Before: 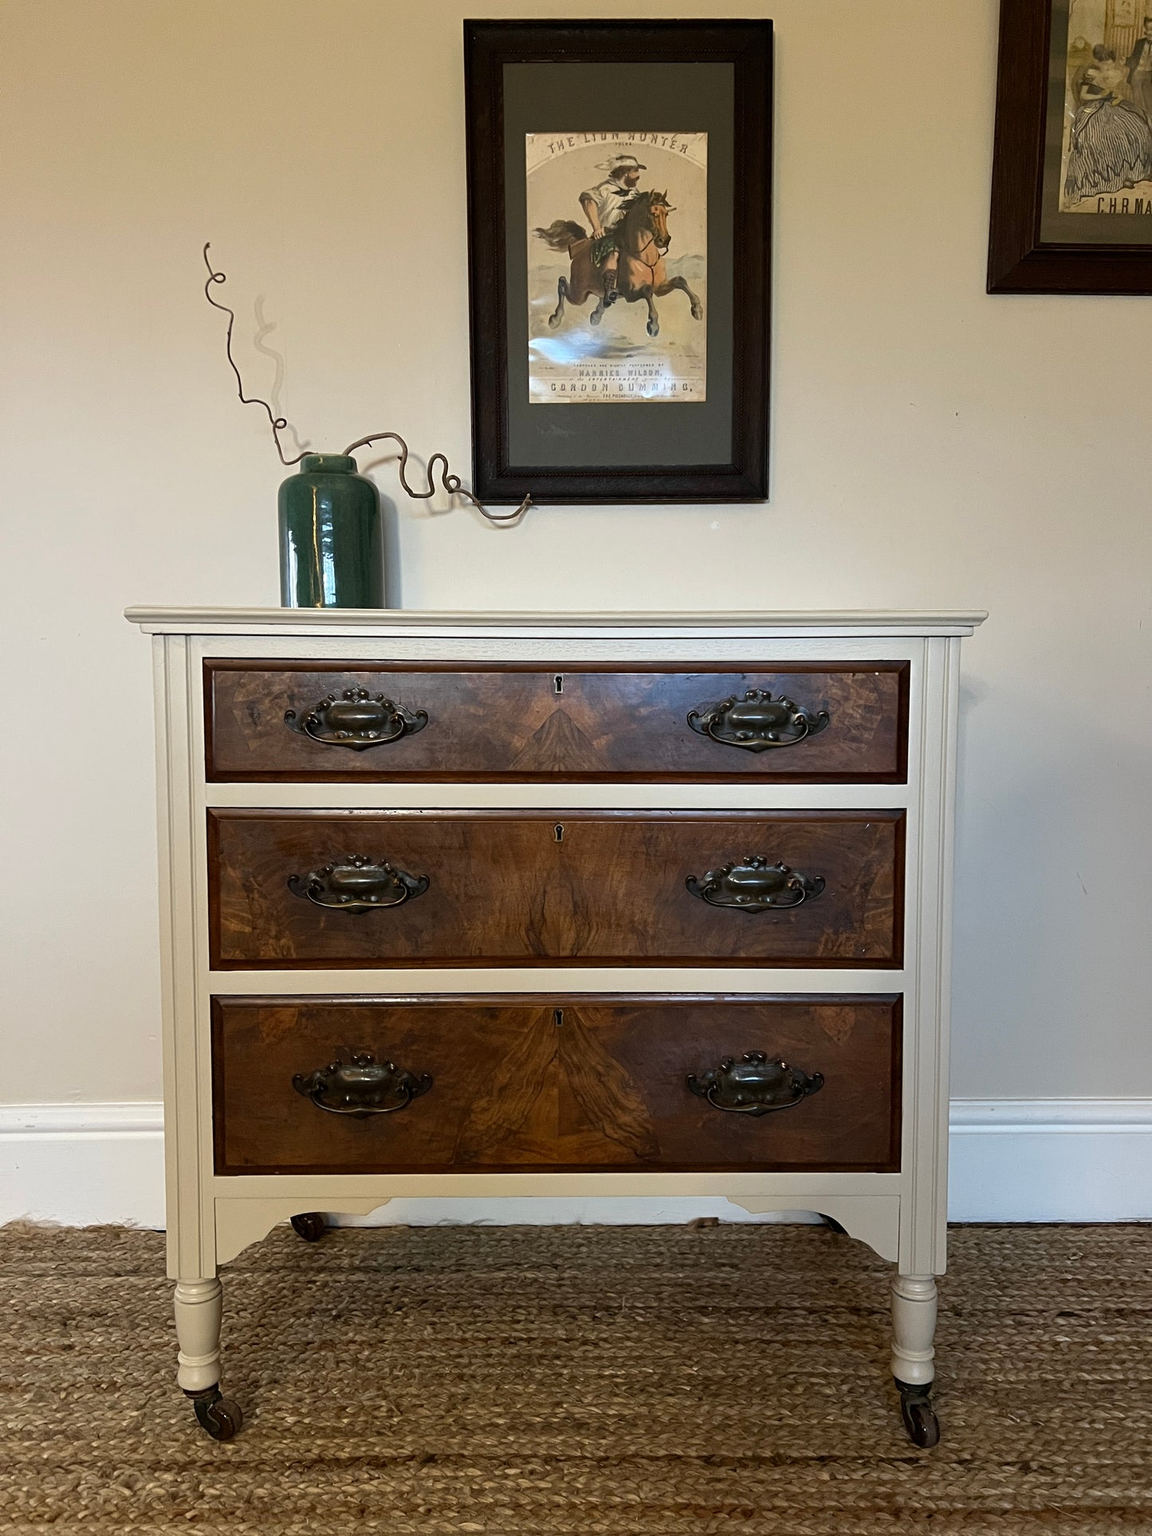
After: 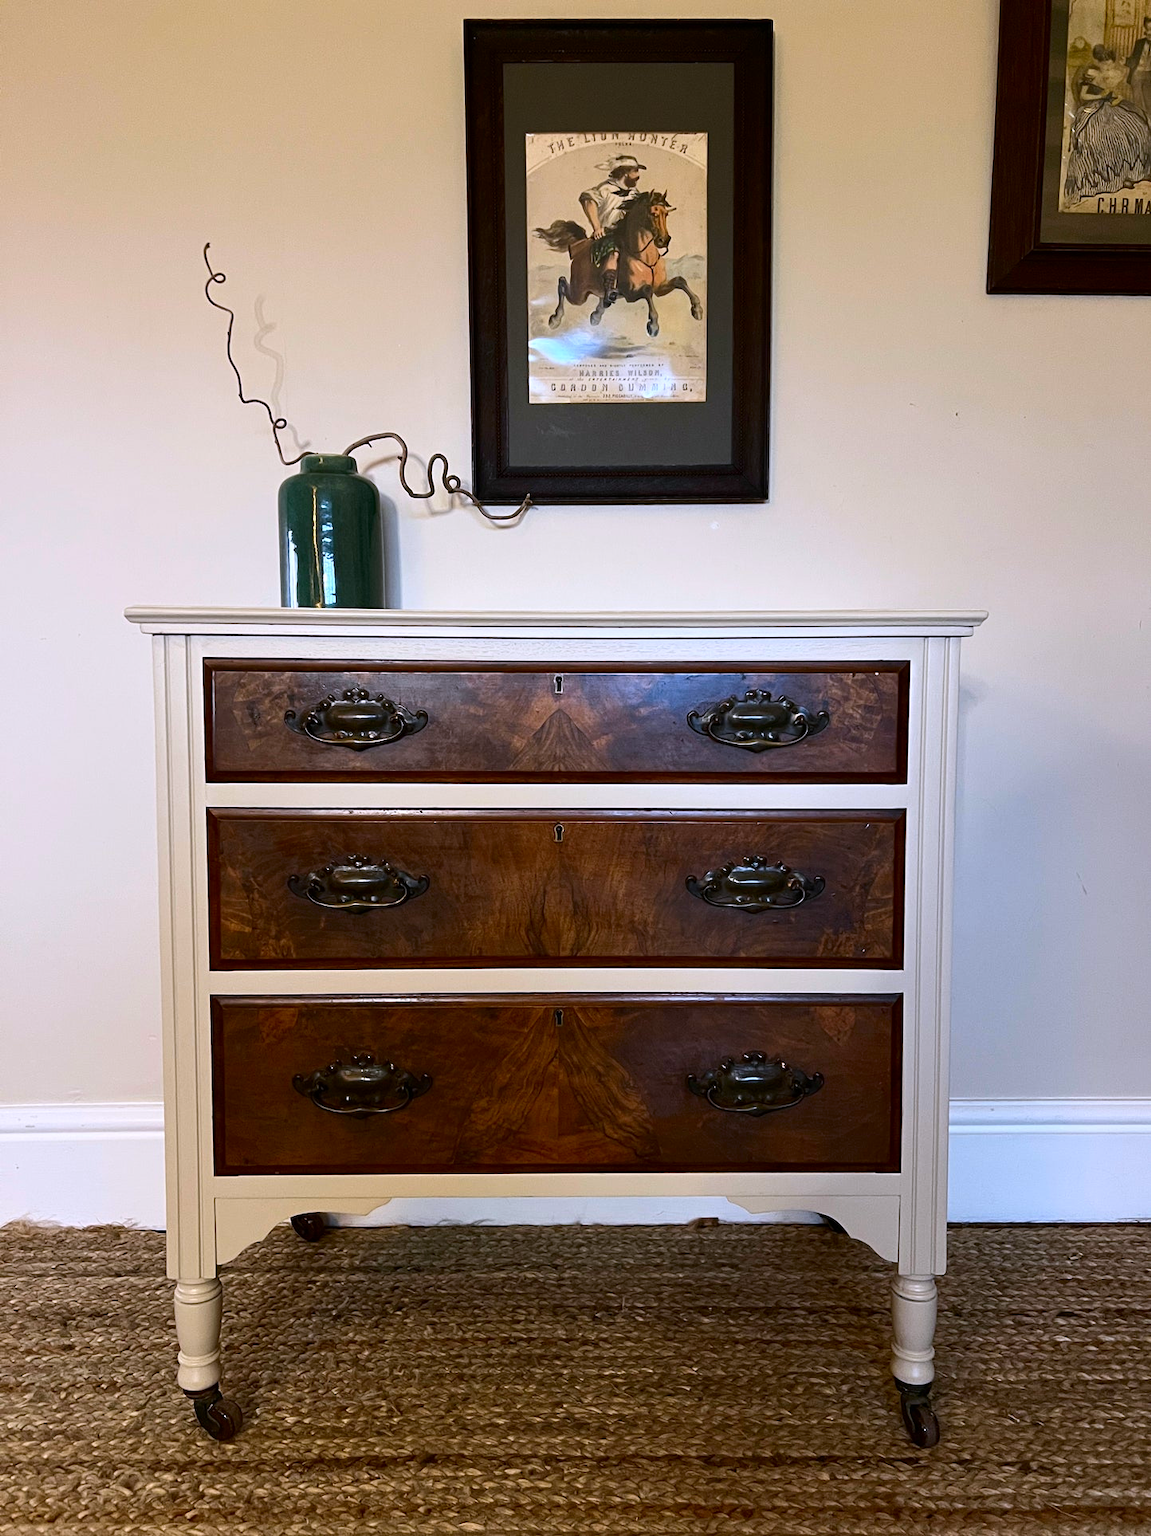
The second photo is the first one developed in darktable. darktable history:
contrast brightness saturation: contrast 0.18, saturation 0.3
white balance: red 1.004, blue 1.096
